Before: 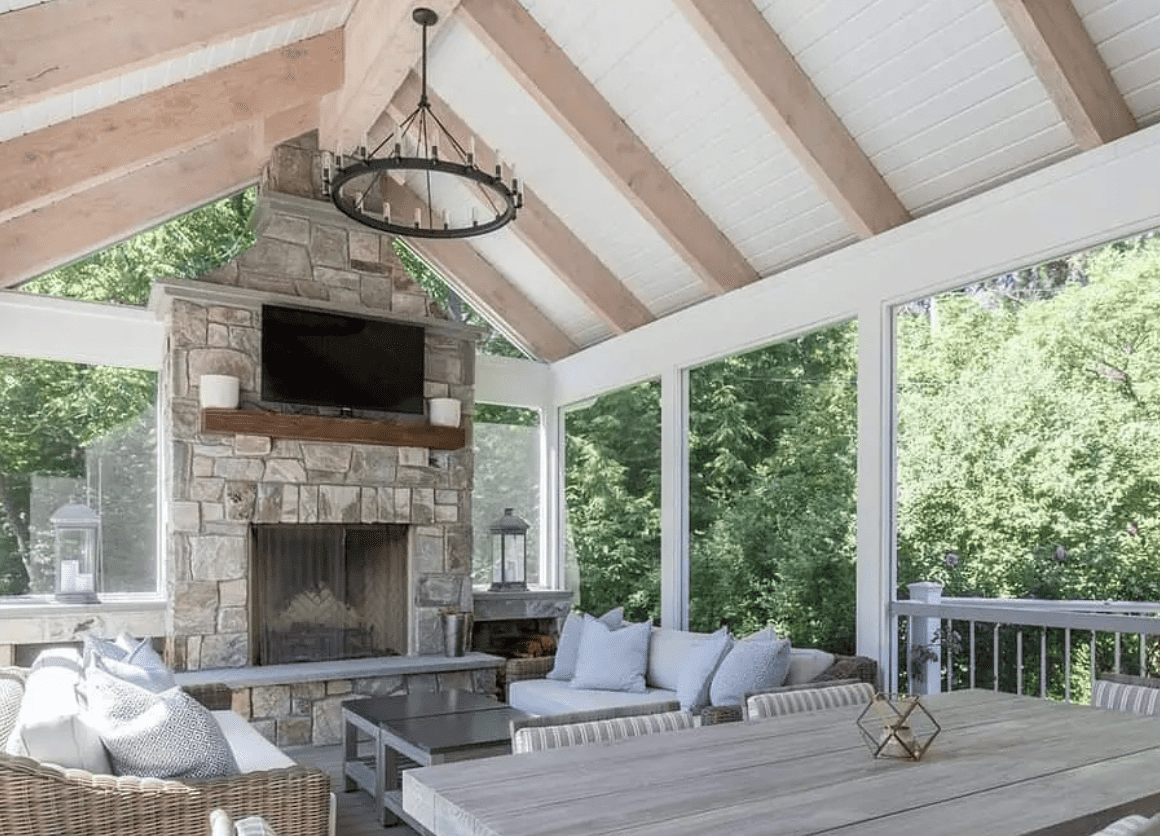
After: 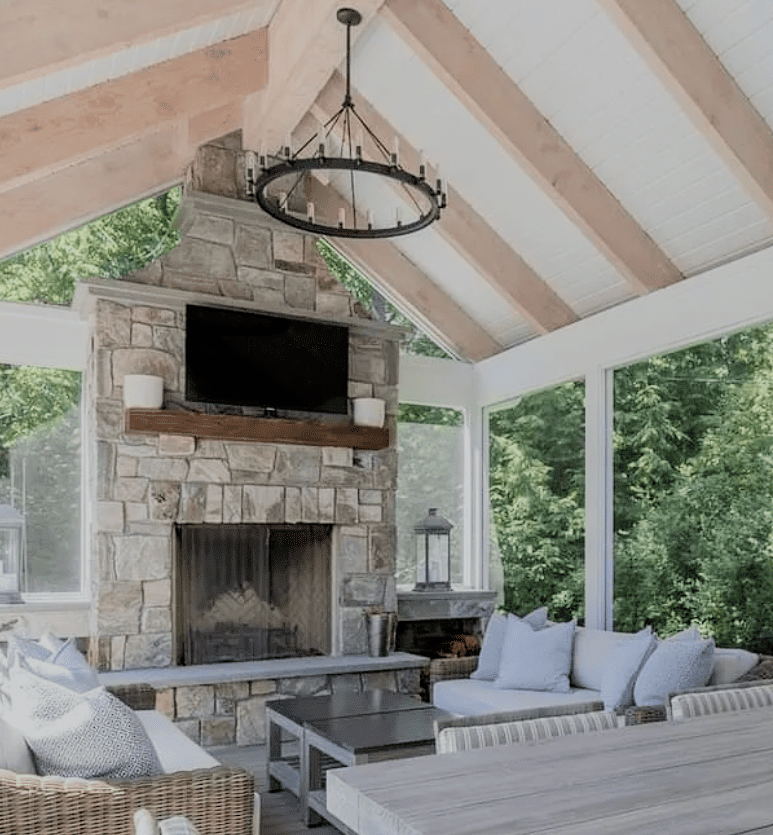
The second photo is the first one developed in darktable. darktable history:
filmic rgb: black relative exposure -7.15 EV, white relative exposure 5.36 EV, hardness 3.02, color science v6 (2022)
crop and rotate: left 6.617%, right 26.717%
